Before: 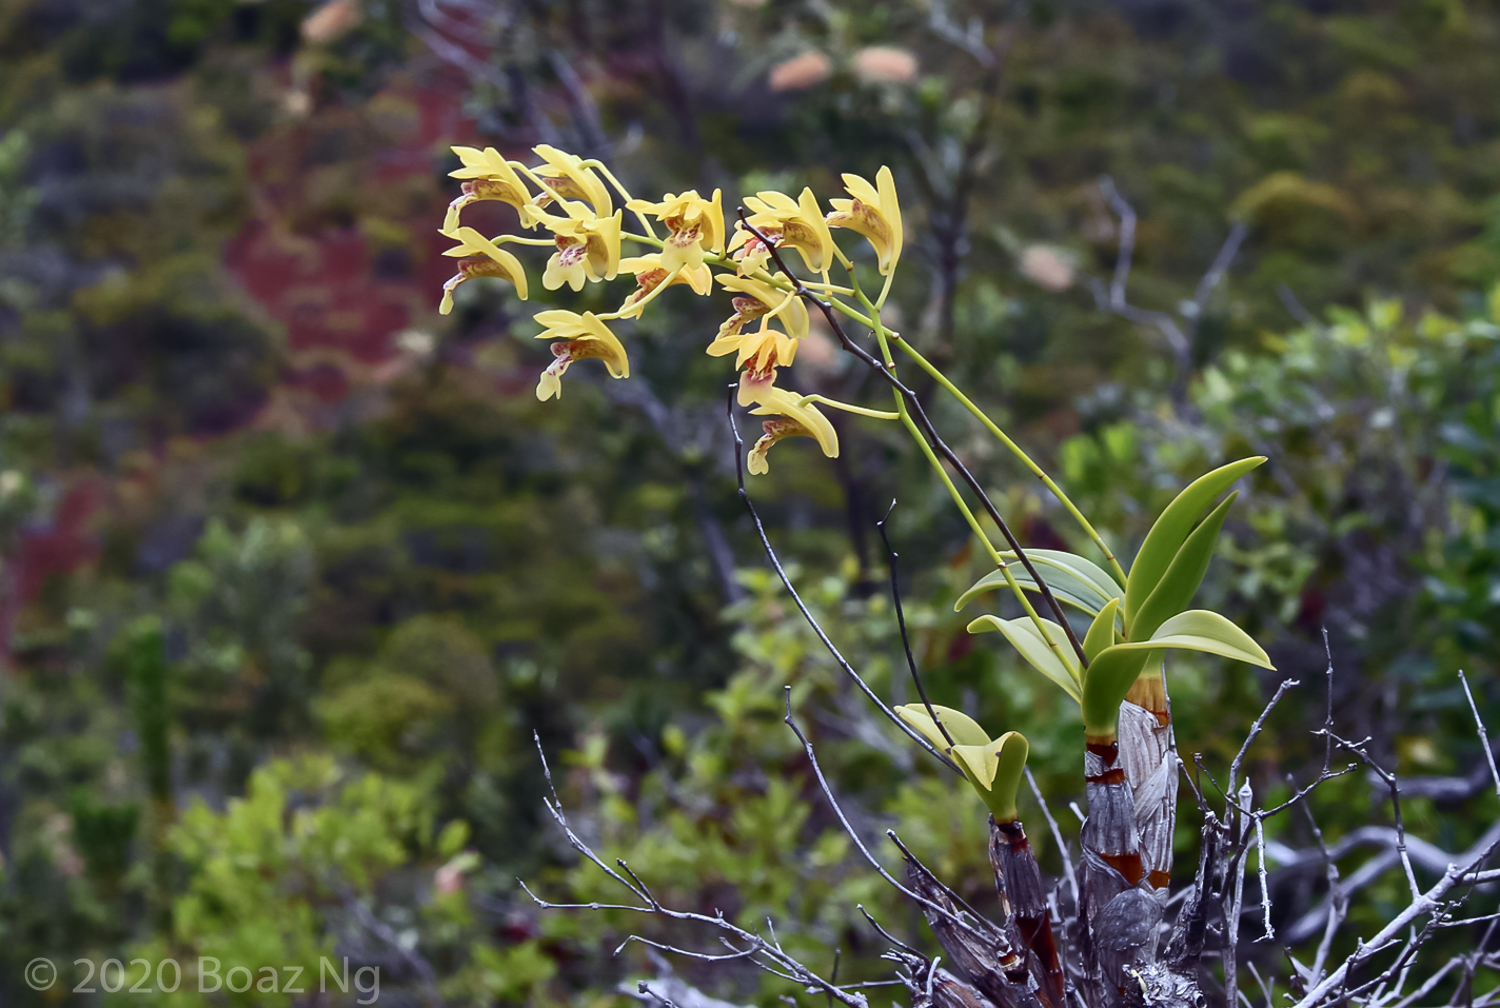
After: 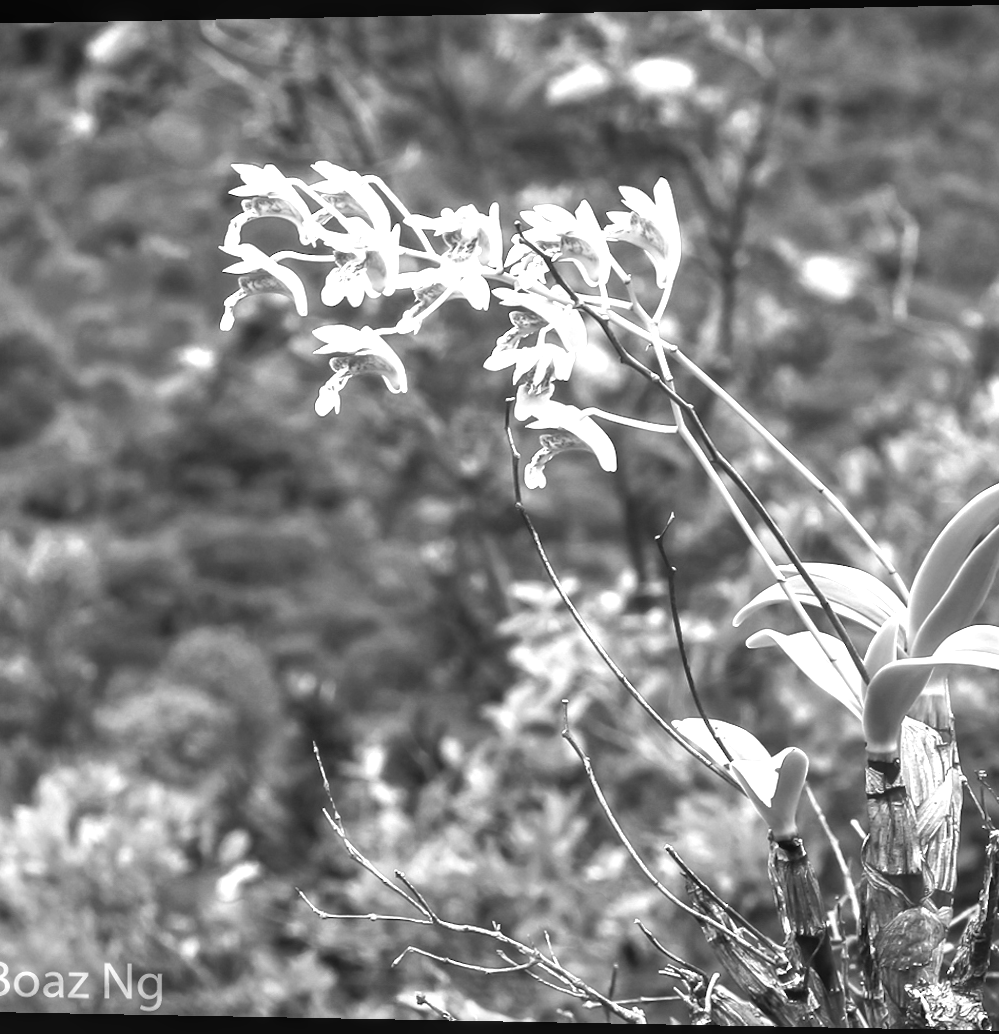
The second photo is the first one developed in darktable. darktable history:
monochrome: on, module defaults
white balance: red 1.188, blue 1.11
crop and rotate: left 13.537%, right 19.796%
color calibration: x 0.37, y 0.382, temperature 4313.32 K
rotate and perspective: lens shift (horizontal) -0.055, automatic cropping off
exposure: black level correction 0, exposure 1.2 EV, compensate exposure bias true, compensate highlight preservation false
color zones: curves: ch0 [(0, 0.5) (0.125, 0.4) (0.25, 0.5) (0.375, 0.4) (0.5, 0.4) (0.625, 0.35) (0.75, 0.35) (0.875, 0.5)]; ch1 [(0, 0.35) (0.125, 0.45) (0.25, 0.35) (0.375, 0.35) (0.5, 0.35) (0.625, 0.35) (0.75, 0.45) (0.875, 0.35)]; ch2 [(0, 0.6) (0.125, 0.5) (0.25, 0.5) (0.375, 0.6) (0.5, 0.6) (0.625, 0.5) (0.75, 0.5) (0.875, 0.5)]
local contrast: detail 110%
